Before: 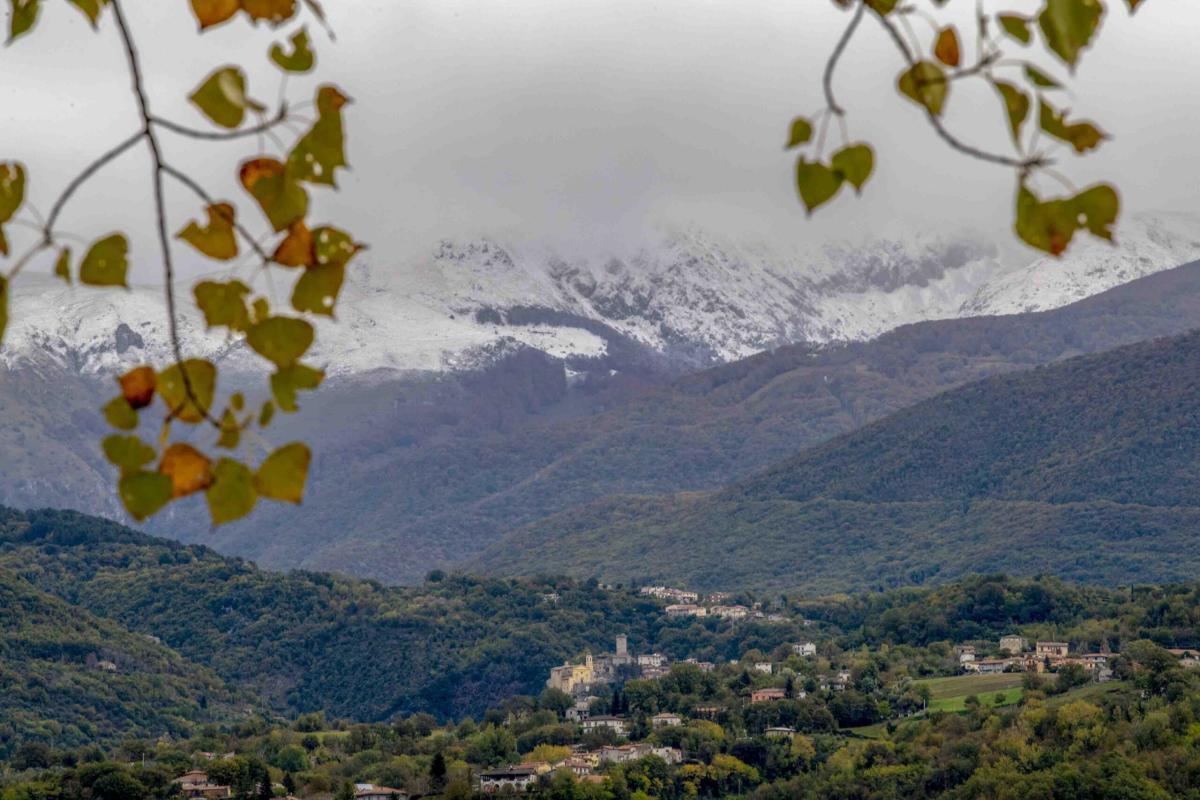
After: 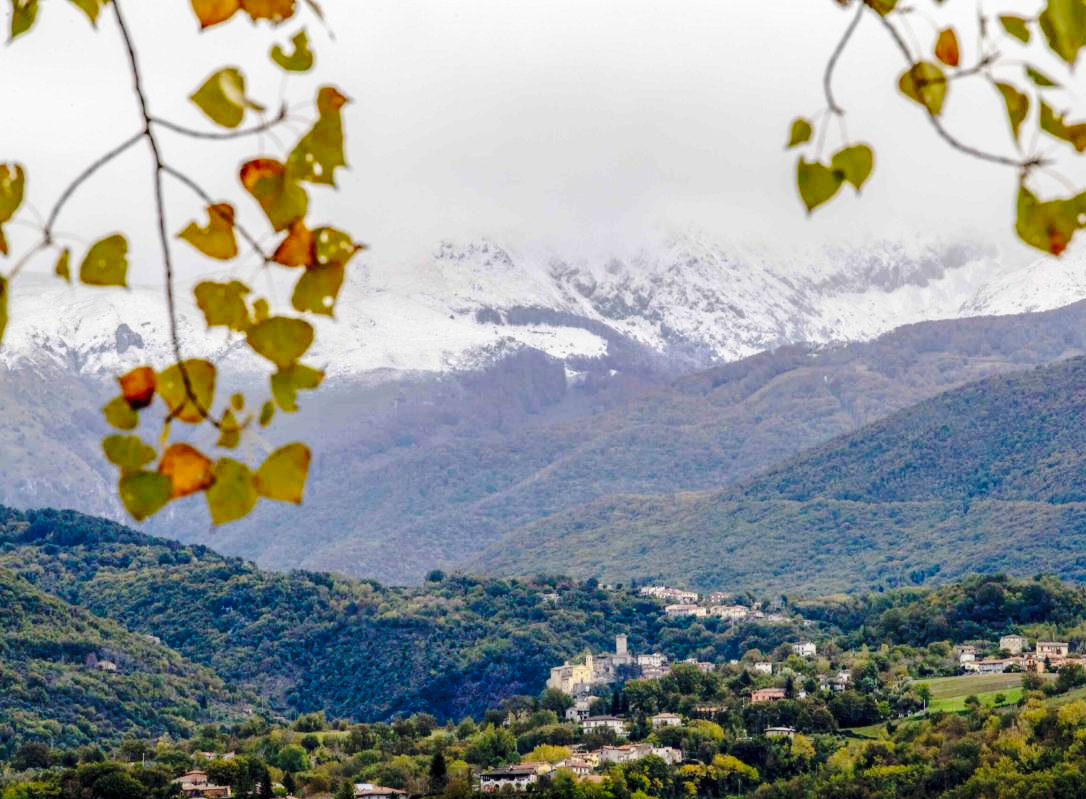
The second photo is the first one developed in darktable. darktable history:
crop: right 9.483%, bottom 0.023%
base curve: curves: ch0 [(0, 0) (0.032, 0.037) (0.105, 0.228) (0.435, 0.76) (0.856, 0.983) (1, 1)], preserve colors none
